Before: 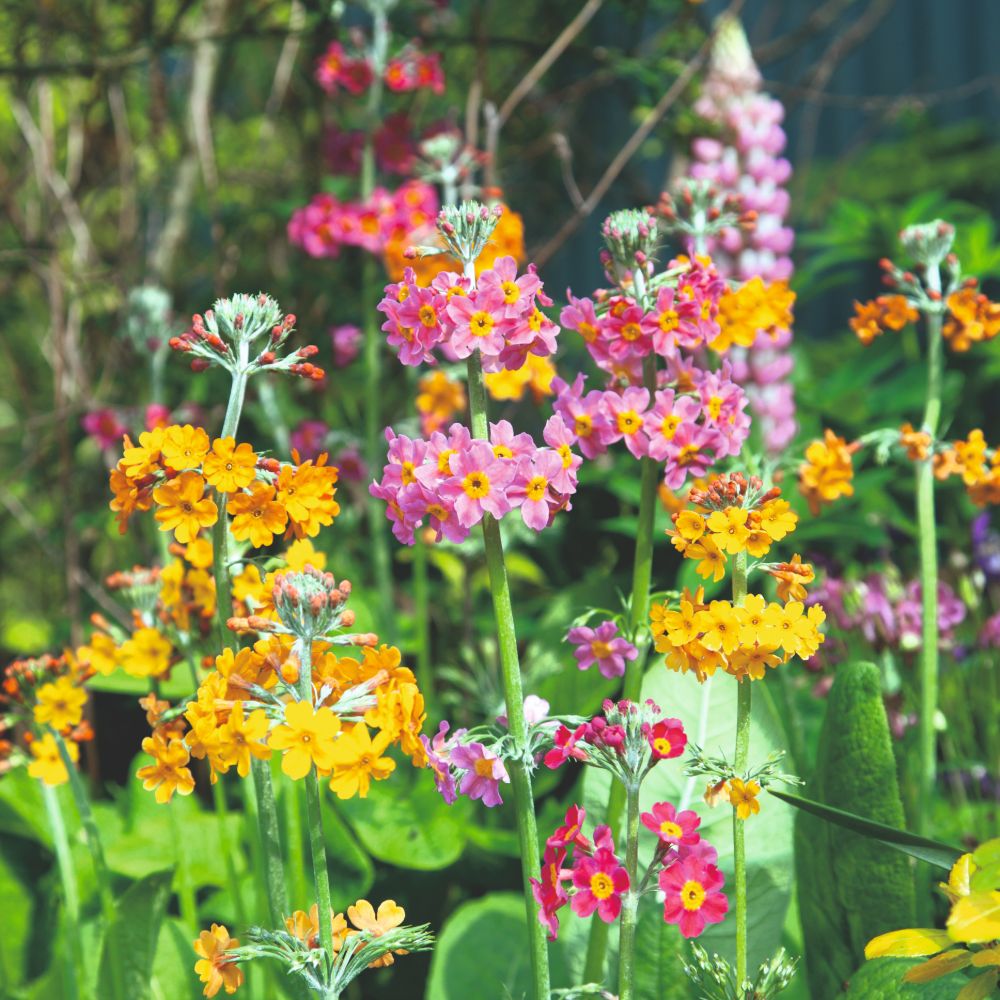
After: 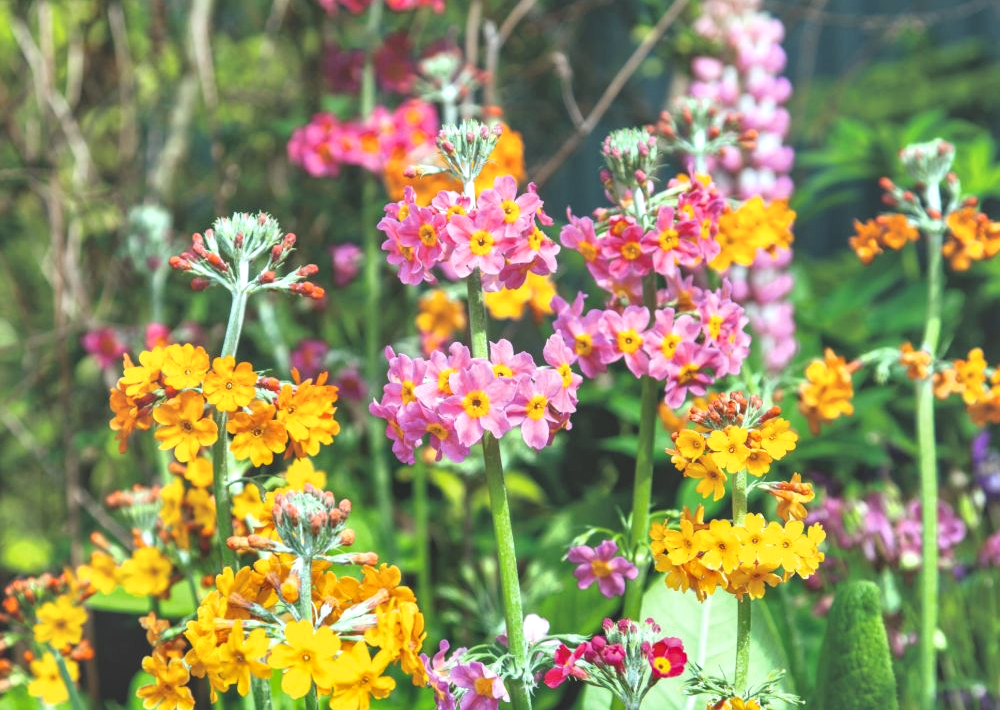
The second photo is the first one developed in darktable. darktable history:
exposure: compensate highlight preservation false
local contrast: detail 130%
crop and rotate: top 8.128%, bottom 20.784%
shadows and highlights: radius 108.88, shadows 23.53, highlights -58.54, low approximation 0.01, soften with gaussian
contrast brightness saturation: brightness 0.143
